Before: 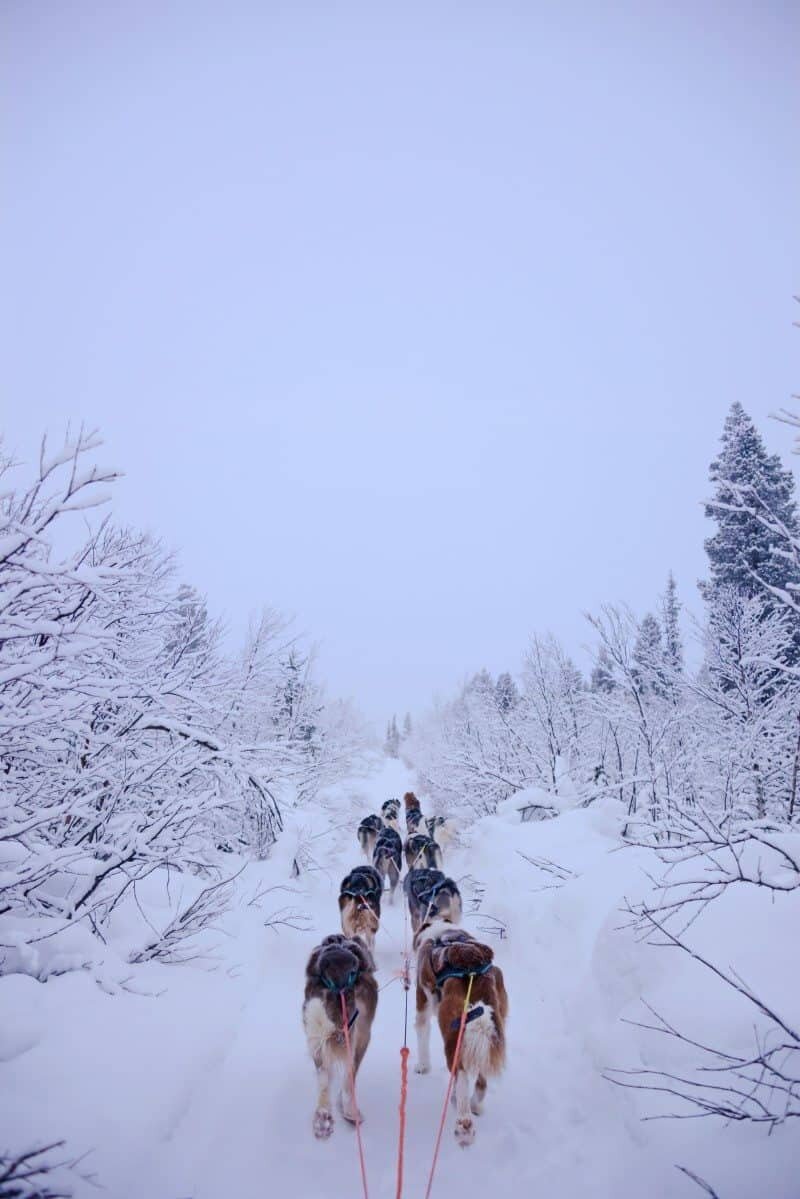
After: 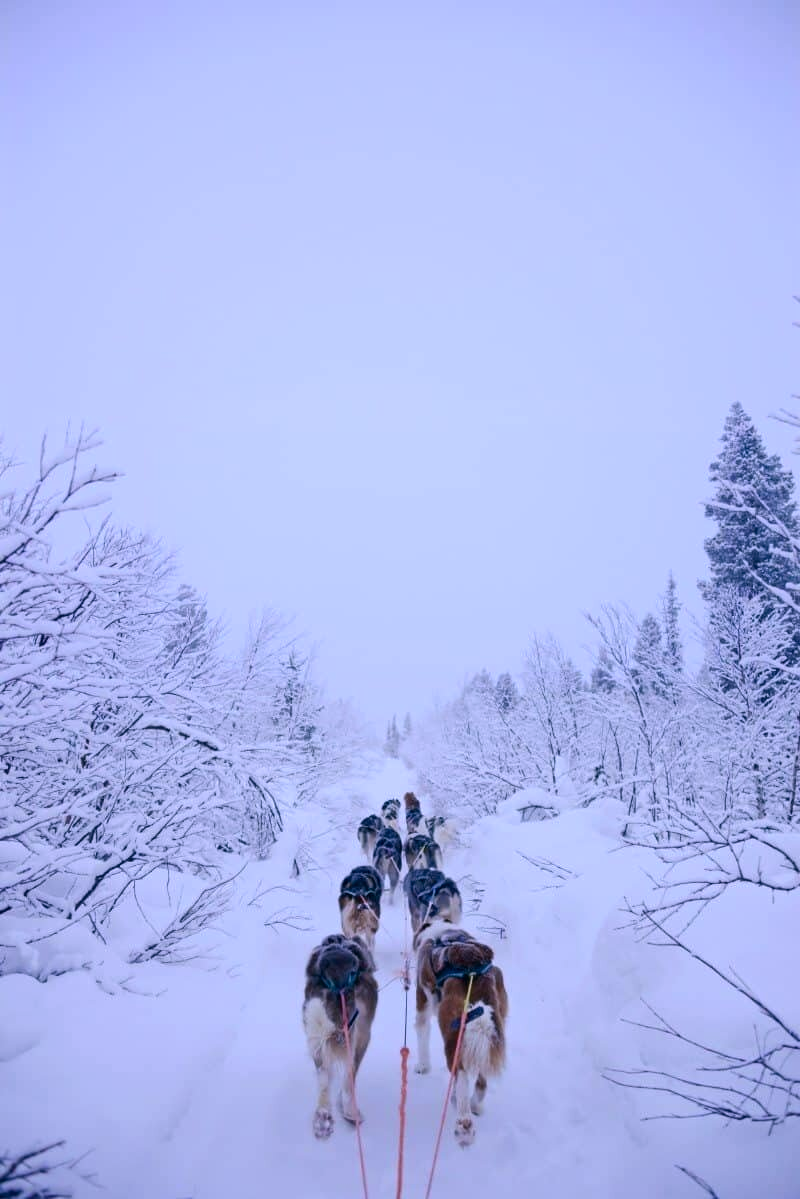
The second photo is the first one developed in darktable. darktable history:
color correction: highlights a* 5.38, highlights b* 5.3, shadows a* -4.26, shadows b* -5.11
white balance: red 0.926, green 1.003, blue 1.133
